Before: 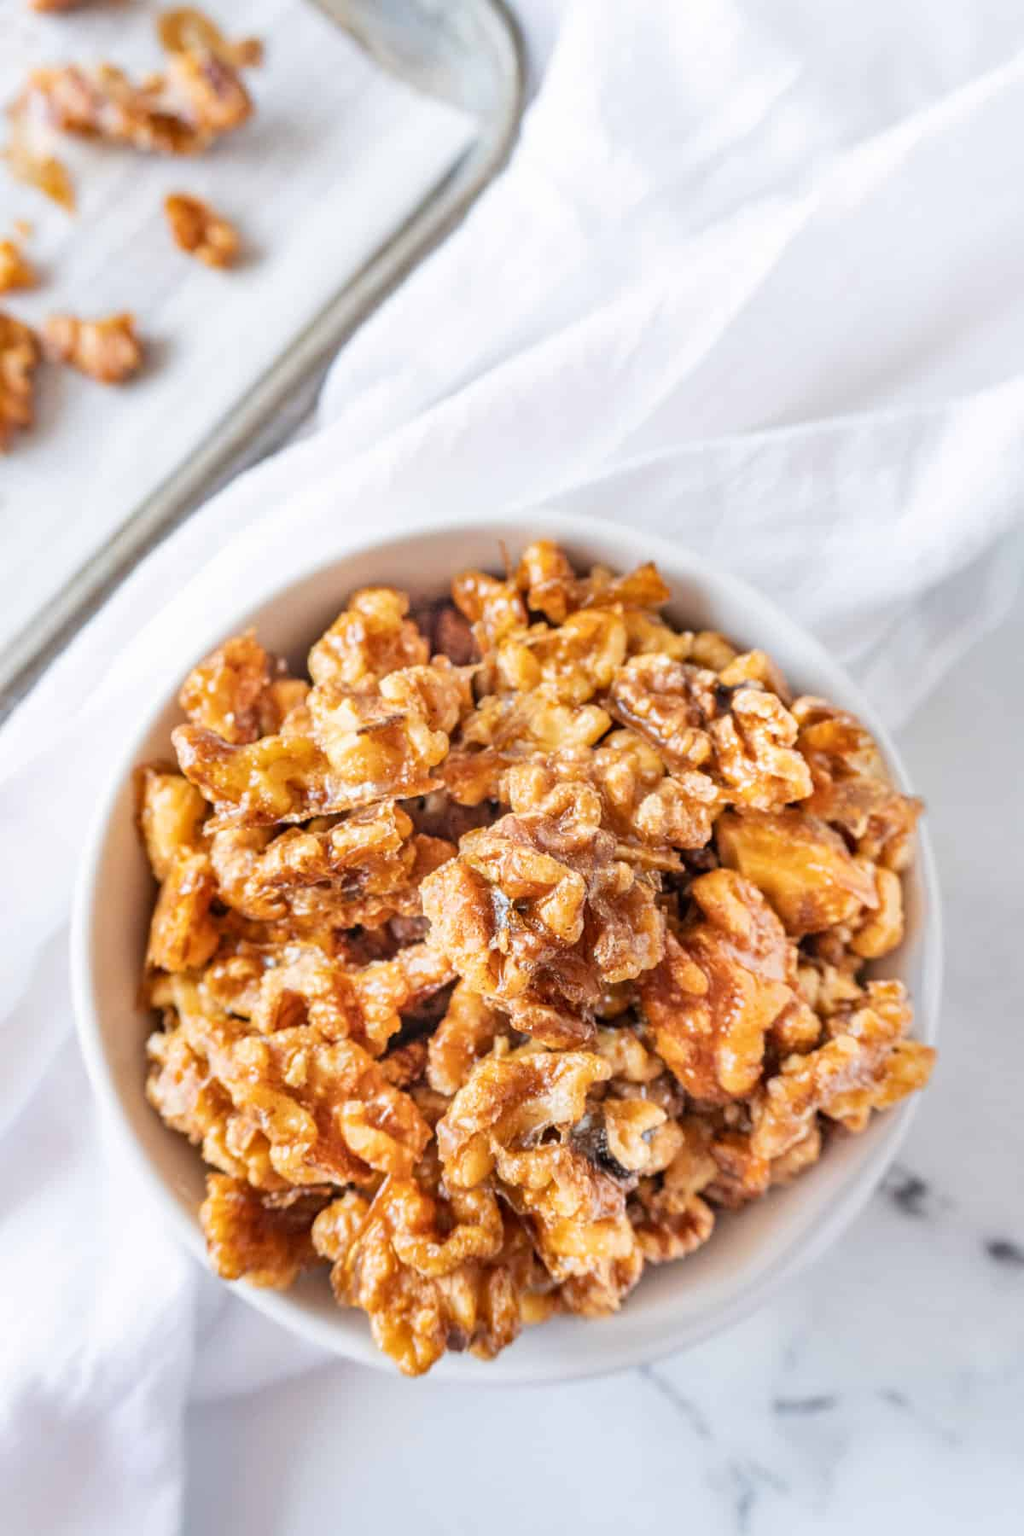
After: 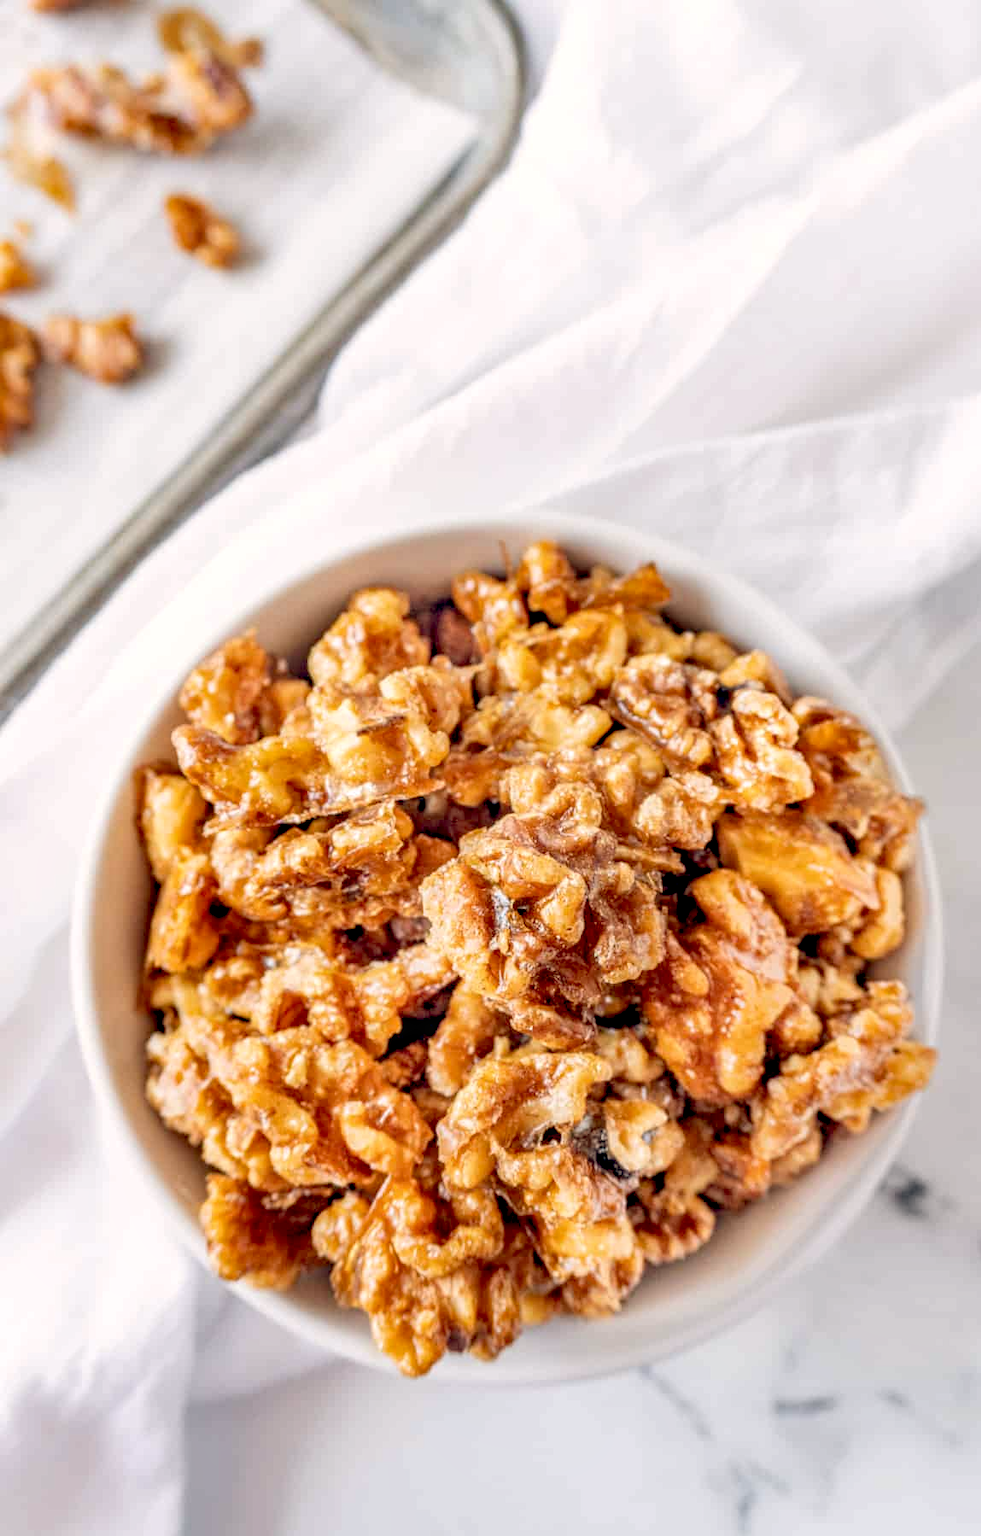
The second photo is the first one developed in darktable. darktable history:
color balance: lift [0.975, 0.993, 1, 1.015], gamma [1.1, 1, 1, 0.945], gain [1, 1.04, 1, 0.95]
local contrast: on, module defaults
crop: right 4.126%, bottom 0.031%
